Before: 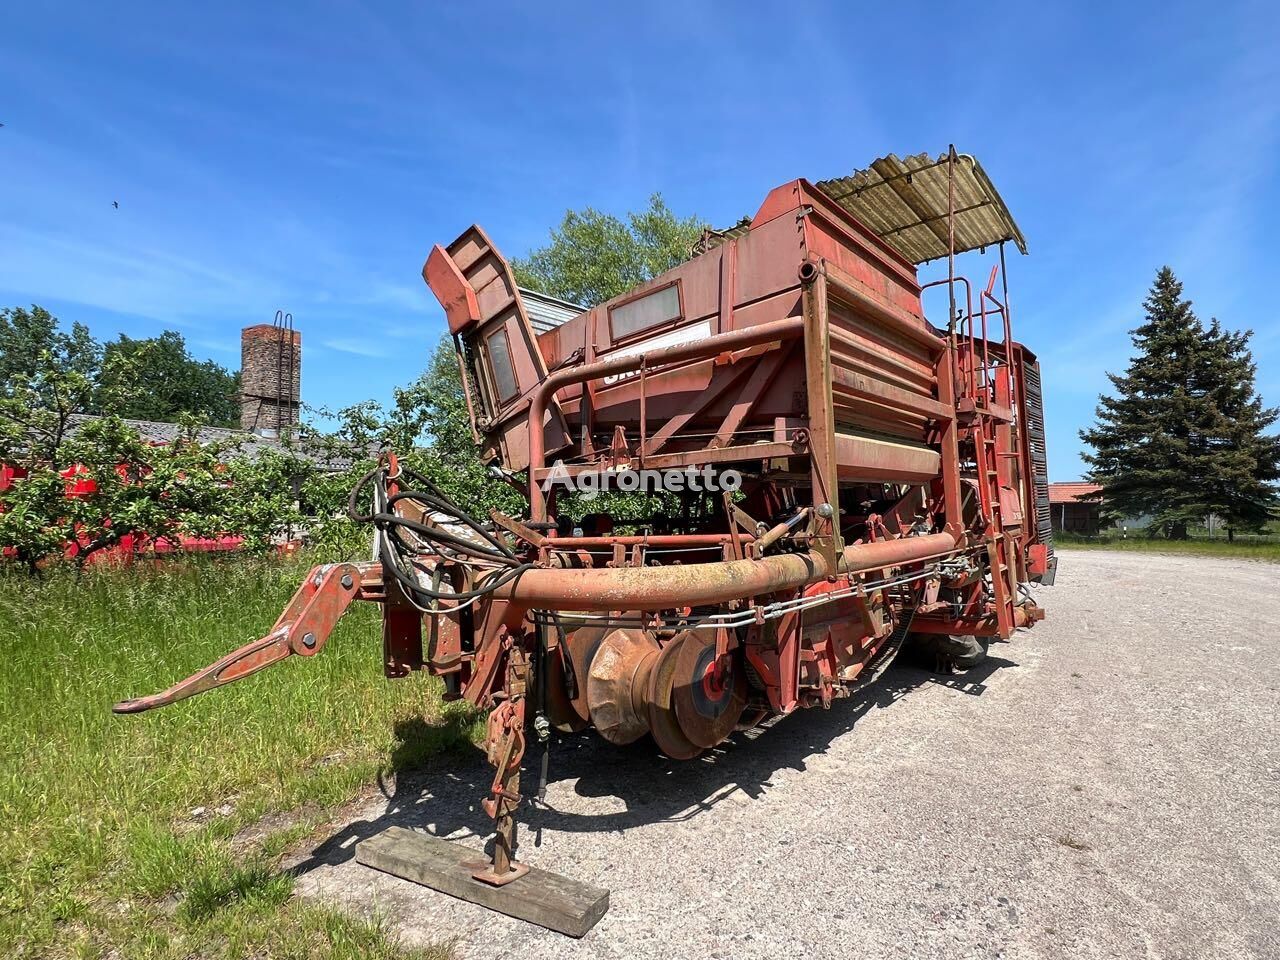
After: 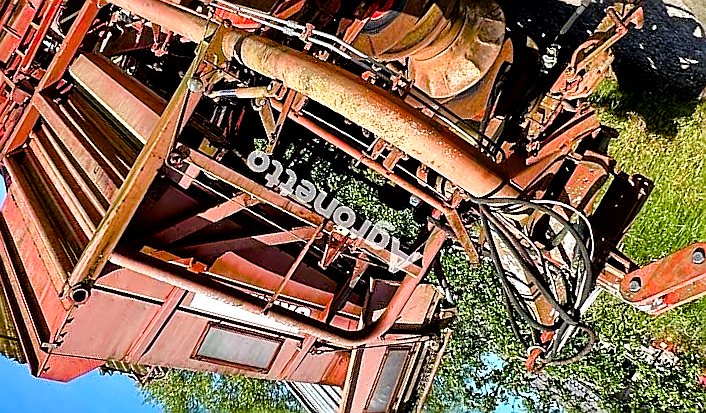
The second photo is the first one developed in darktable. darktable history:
crop and rotate: angle 147.01°, left 9.206%, top 15.68%, right 4.446%, bottom 16.997%
shadows and highlights: shadows 24.72, highlights -76.37, soften with gaussian
tone curve: curves: ch0 [(0, 0) (0.062, 0.023) (0.168, 0.142) (0.359, 0.419) (0.469, 0.544) (0.634, 0.722) (0.839, 0.909) (0.998, 0.978)]; ch1 [(0, 0) (0.437, 0.408) (0.472, 0.47) (0.502, 0.504) (0.527, 0.546) (0.568, 0.619) (0.608, 0.665) (0.669, 0.748) (0.859, 0.899) (1, 1)]; ch2 [(0, 0) (0.33, 0.301) (0.421, 0.443) (0.473, 0.498) (0.509, 0.5) (0.535, 0.564) (0.575, 0.625) (0.608, 0.667) (1, 1)], color space Lab, linked channels, preserve colors none
local contrast: mode bilateral grid, contrast 24, coarseness 60, detail 150%, midtone range 0.2
sharpen: radius 1.422, amount 1.266, threshold 0.716
exposure: black level correction 0.004, exposure 0.015 EV, compensate highlight preservation false
color balance rgb: linear chroma grading › shadows 16.255%, perceptual saturation grading › global saturation 20%, perceptual saturation grading › highlights -50.242%, perceptual saturation grading › shadows 30.357%, global vibrance 42.119%
